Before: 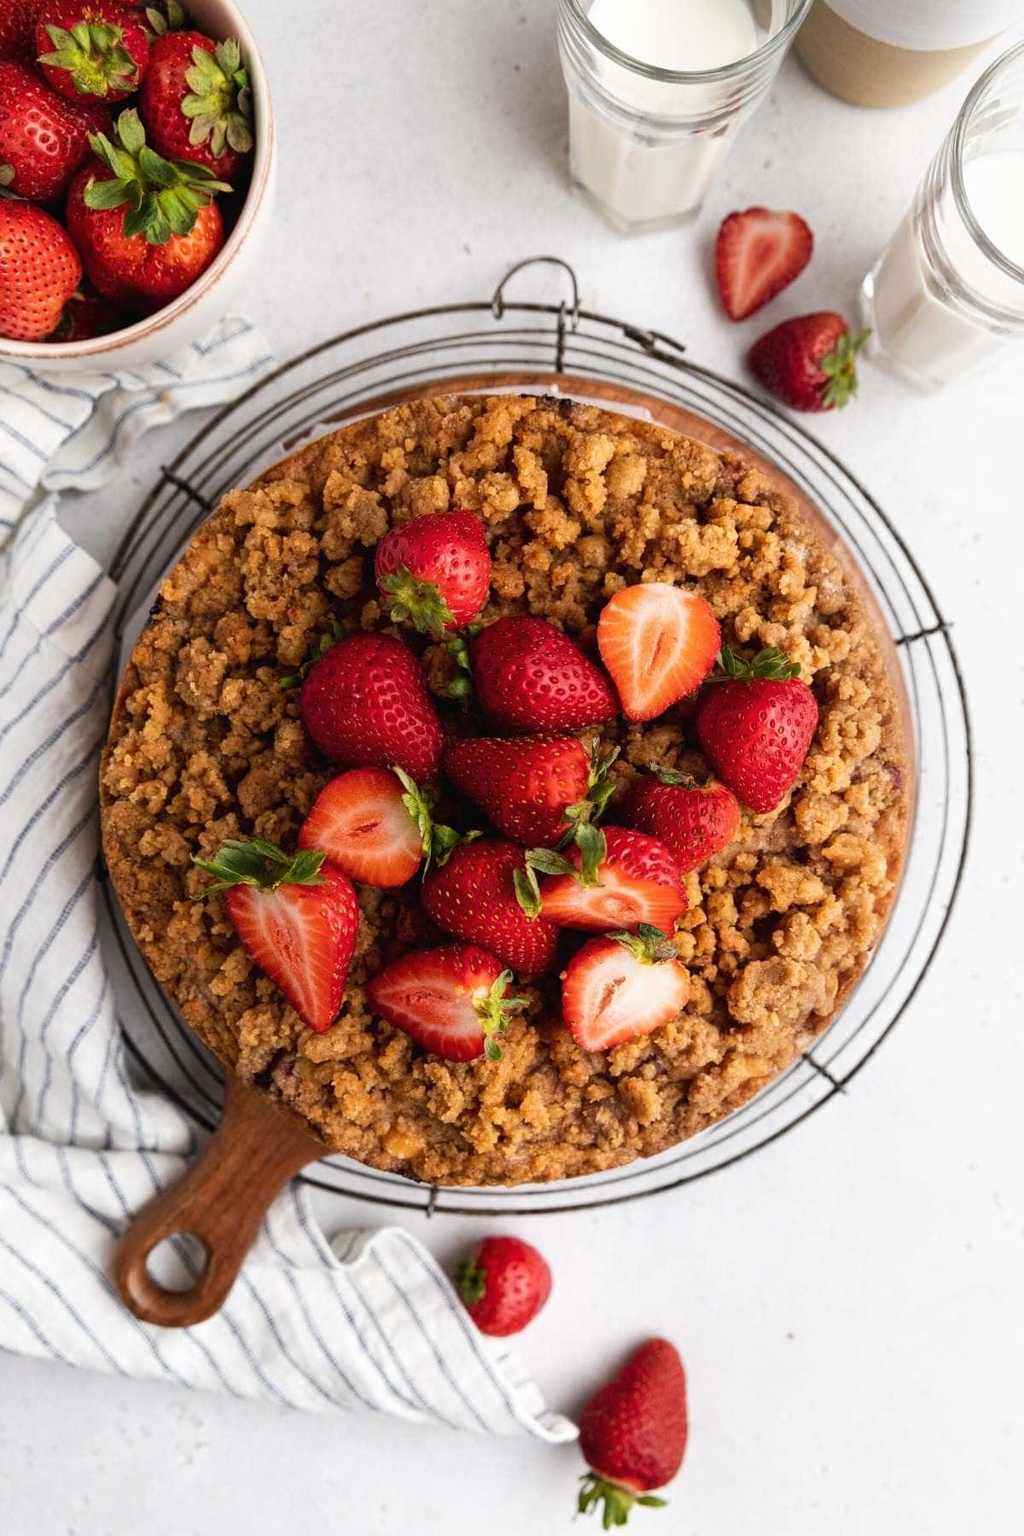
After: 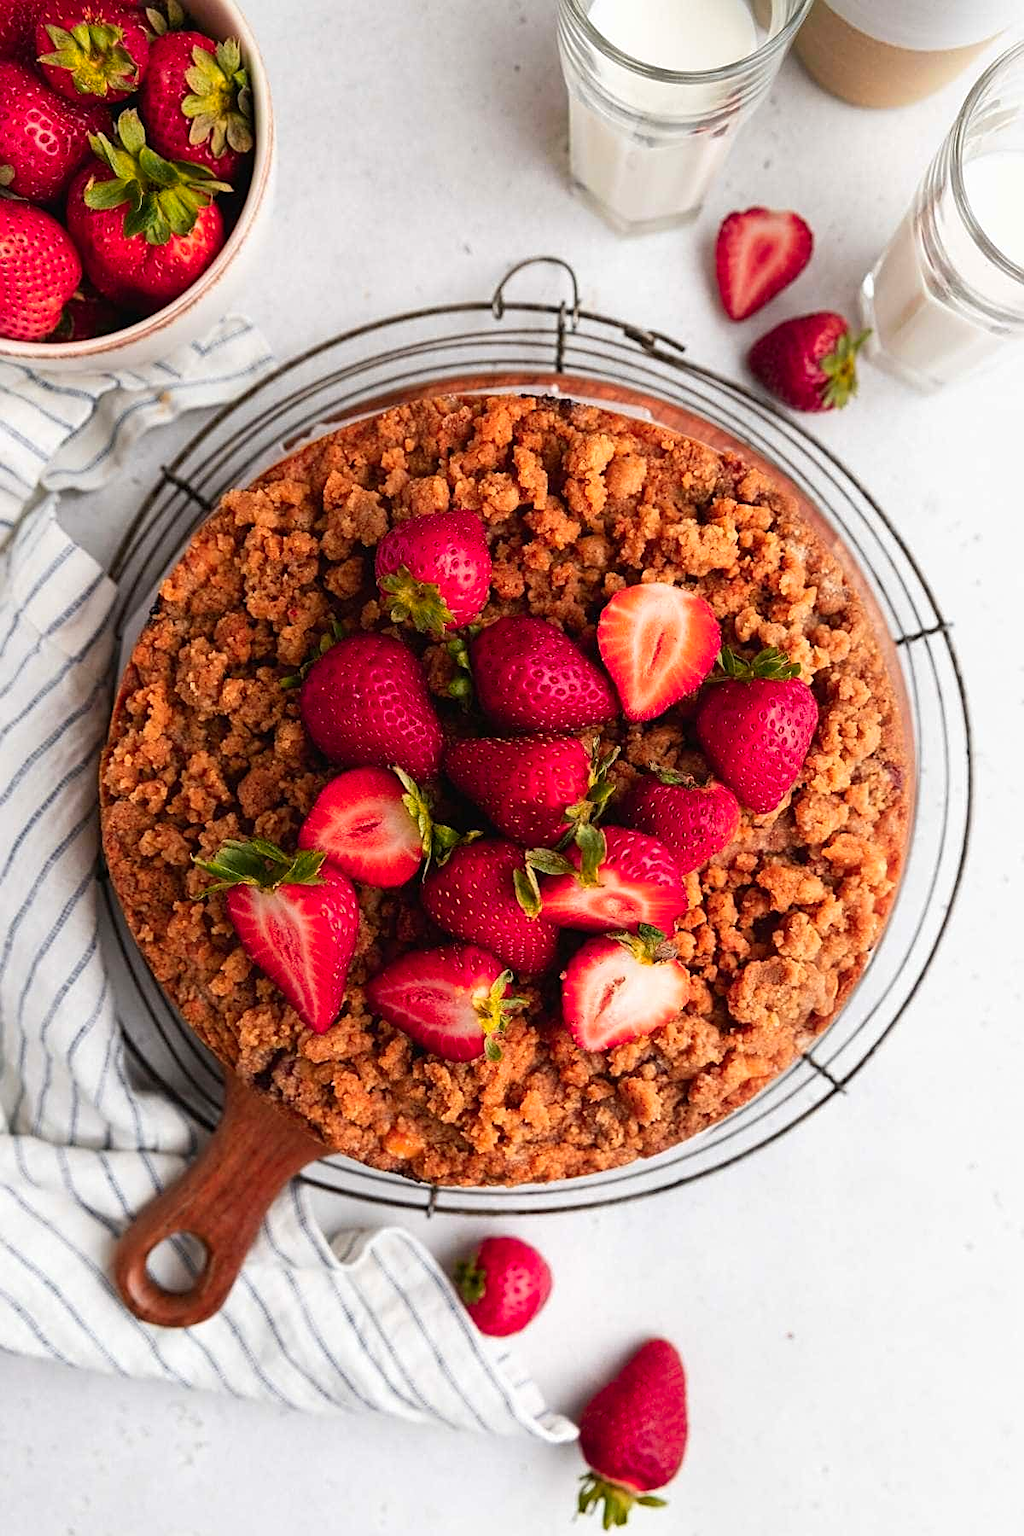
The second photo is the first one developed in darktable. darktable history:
sharpen: on, module defaults
color zones: curves: ch1 [(0.24, 0.629) (0.75, 0.5)]; ch2 [(0.255, 0.454) (0.745, 0.491)]
